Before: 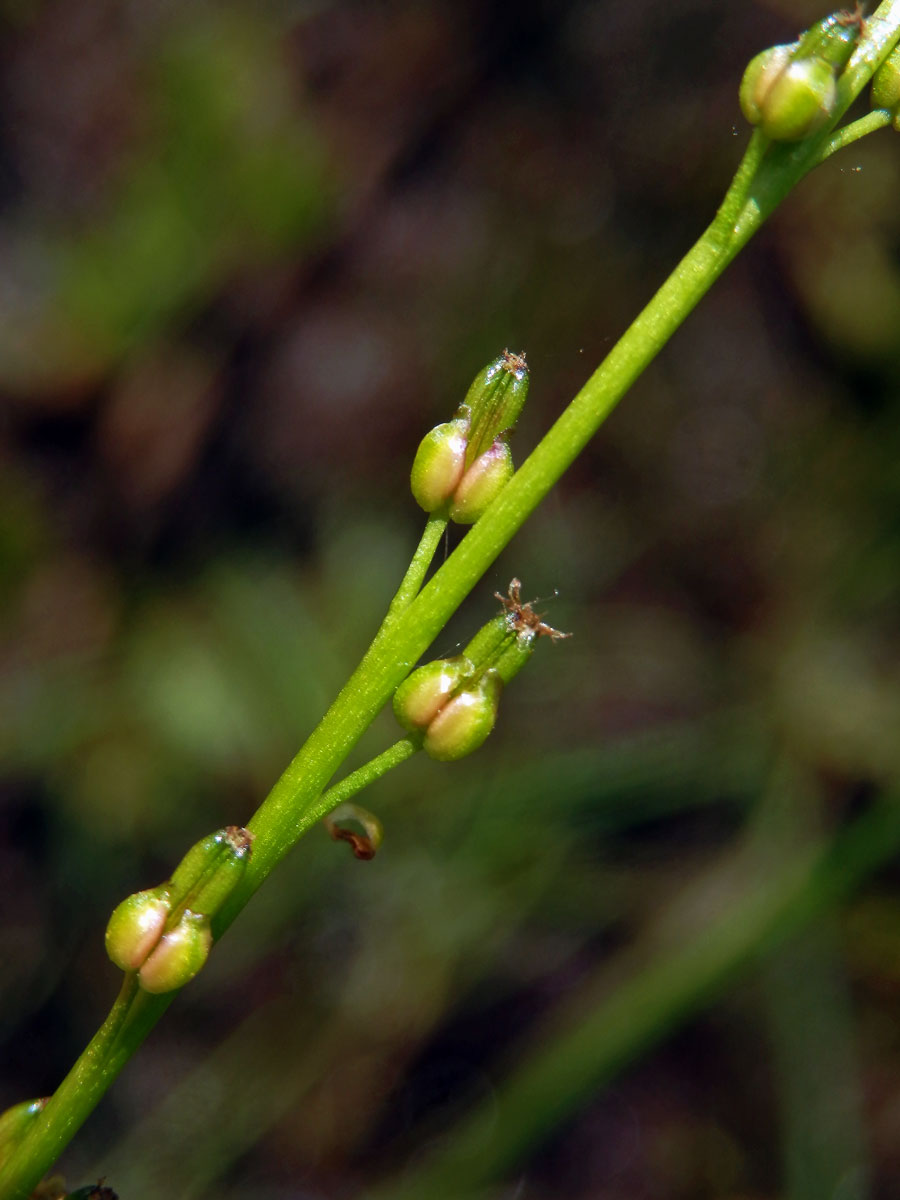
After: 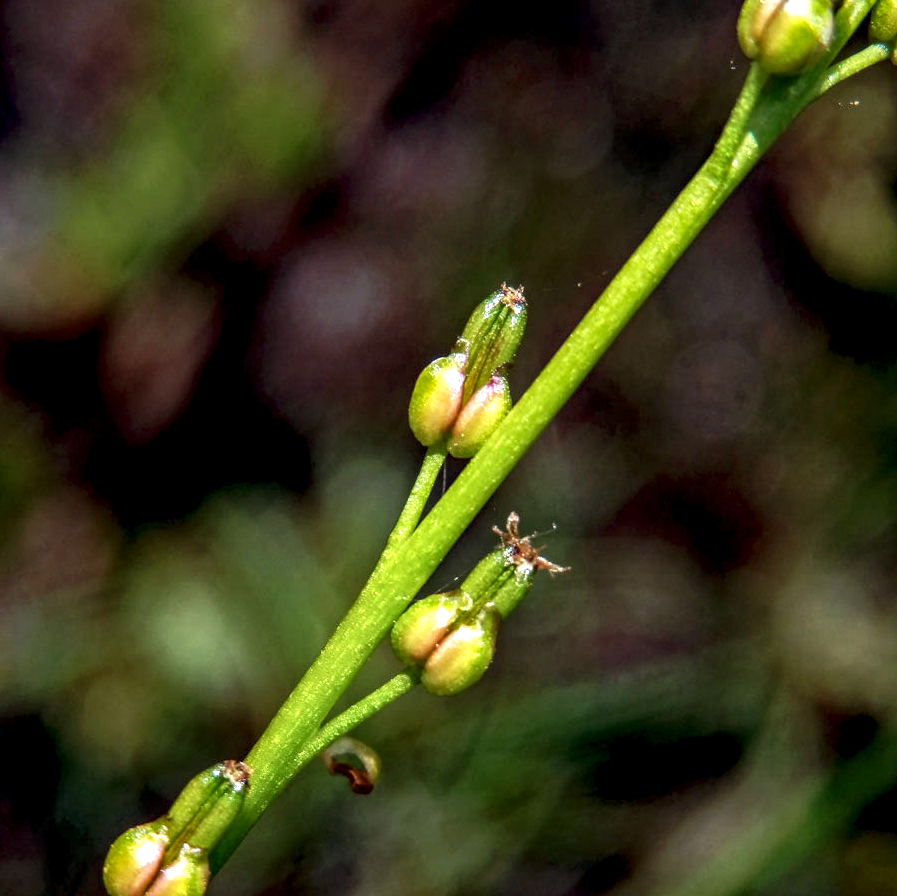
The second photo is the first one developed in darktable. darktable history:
crop: left 0.329%, top 5.554%, bottom 19.735%
local contrast: highlights 18%, detail 187%
tone equalizer: edges refinement/feathering 500, mask exposure compensation -1.57 EV, preserve details no
contrast brightness saturation: contrast 0.042, saturation 0.073
haze removal: compatibility mode true
